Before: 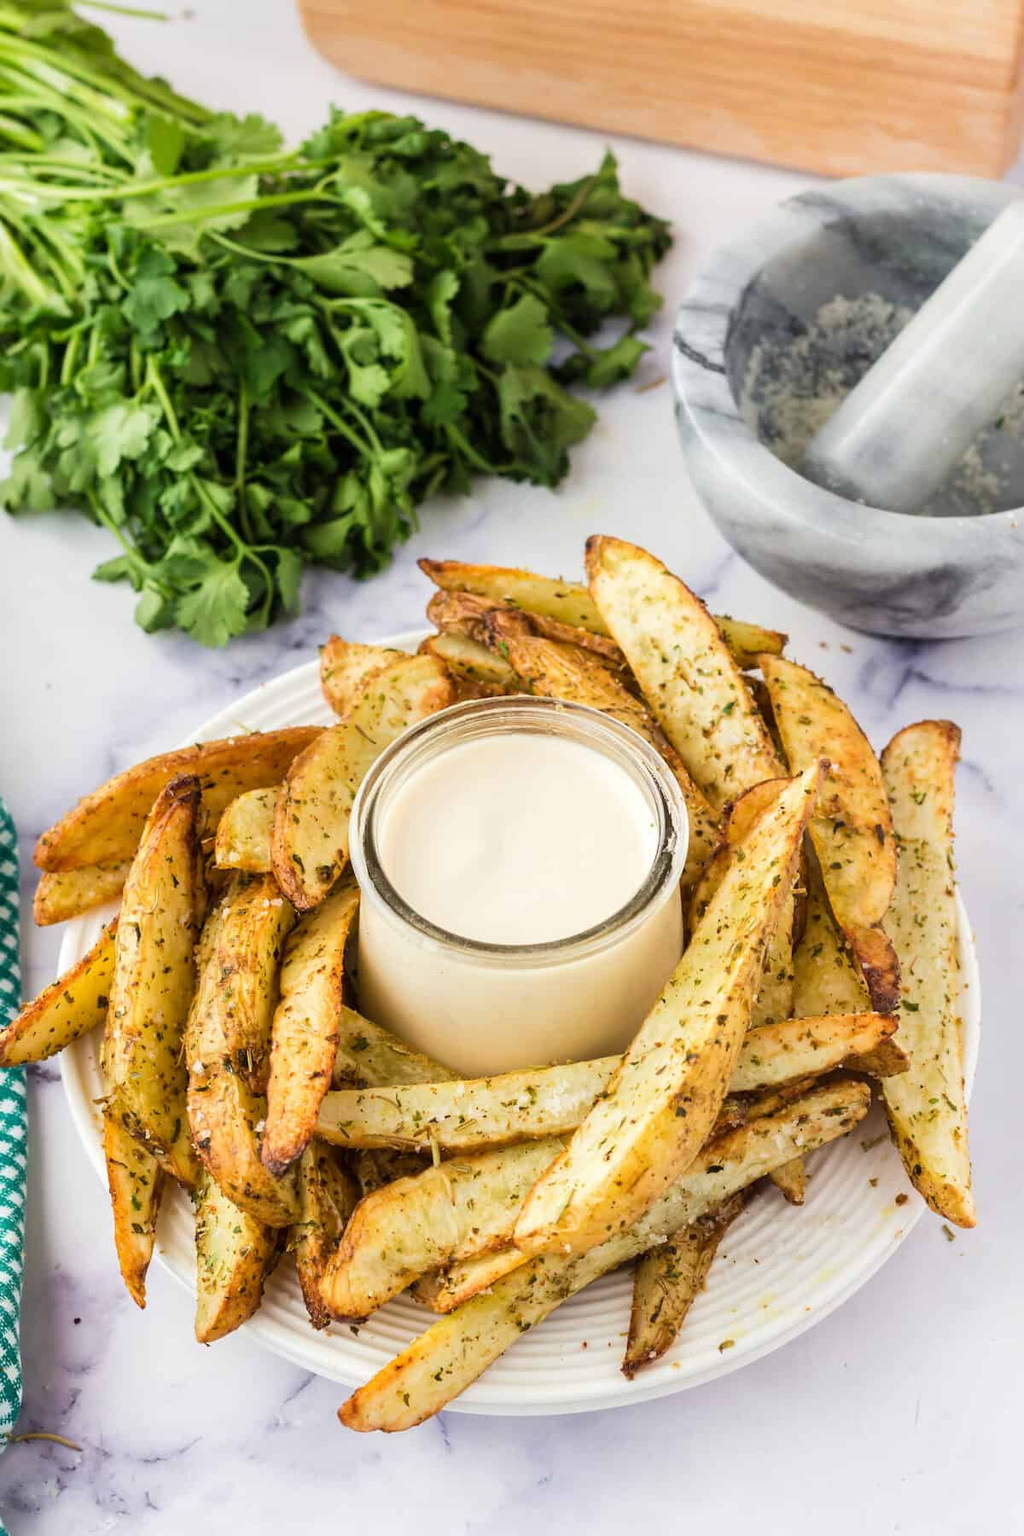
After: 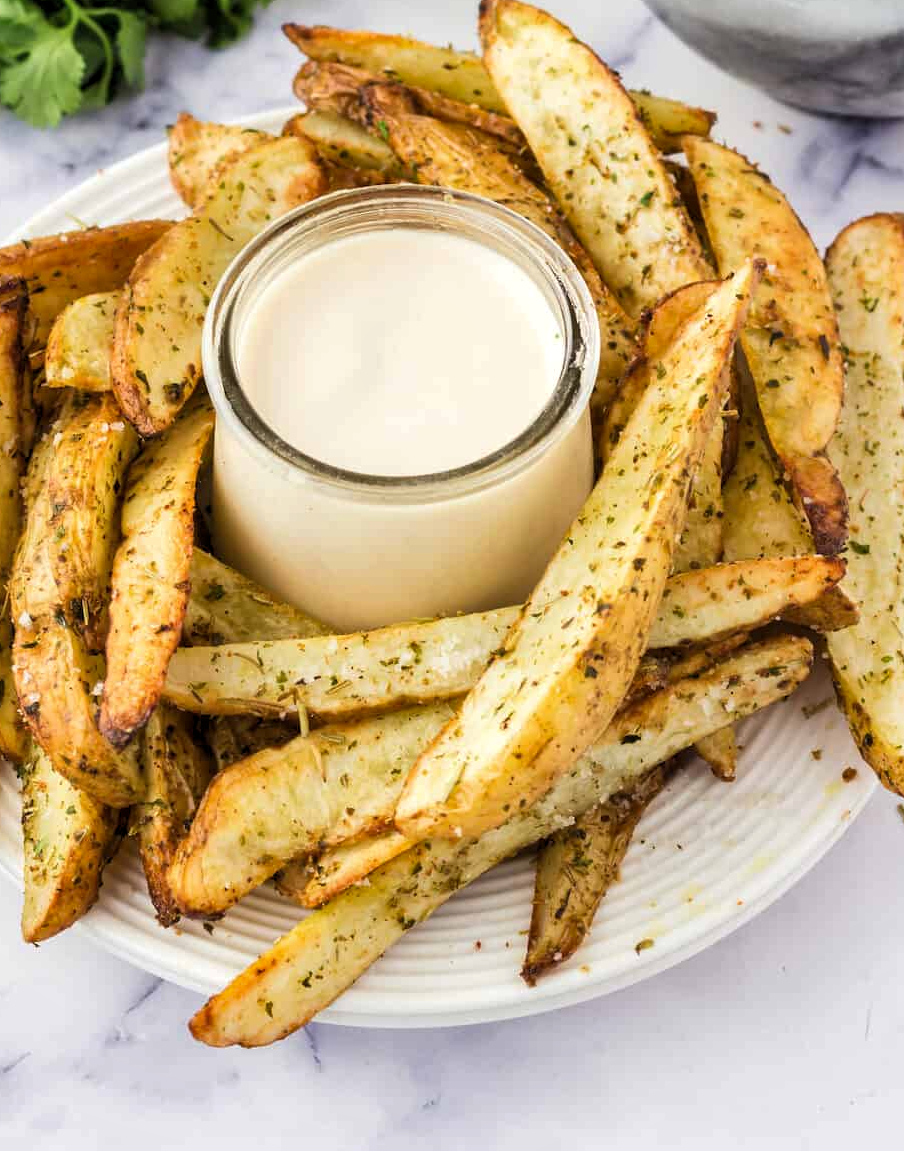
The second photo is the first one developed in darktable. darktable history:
crop and rotate: left 17.276%, top 35.078%, right 7.354%, bottom 0.964%
levels: levels [0.026, 0.507, 0.987]
shadows and highlights: shadows 29.51, highlights -30.36, low approximation 0.01, soften with gaussian
